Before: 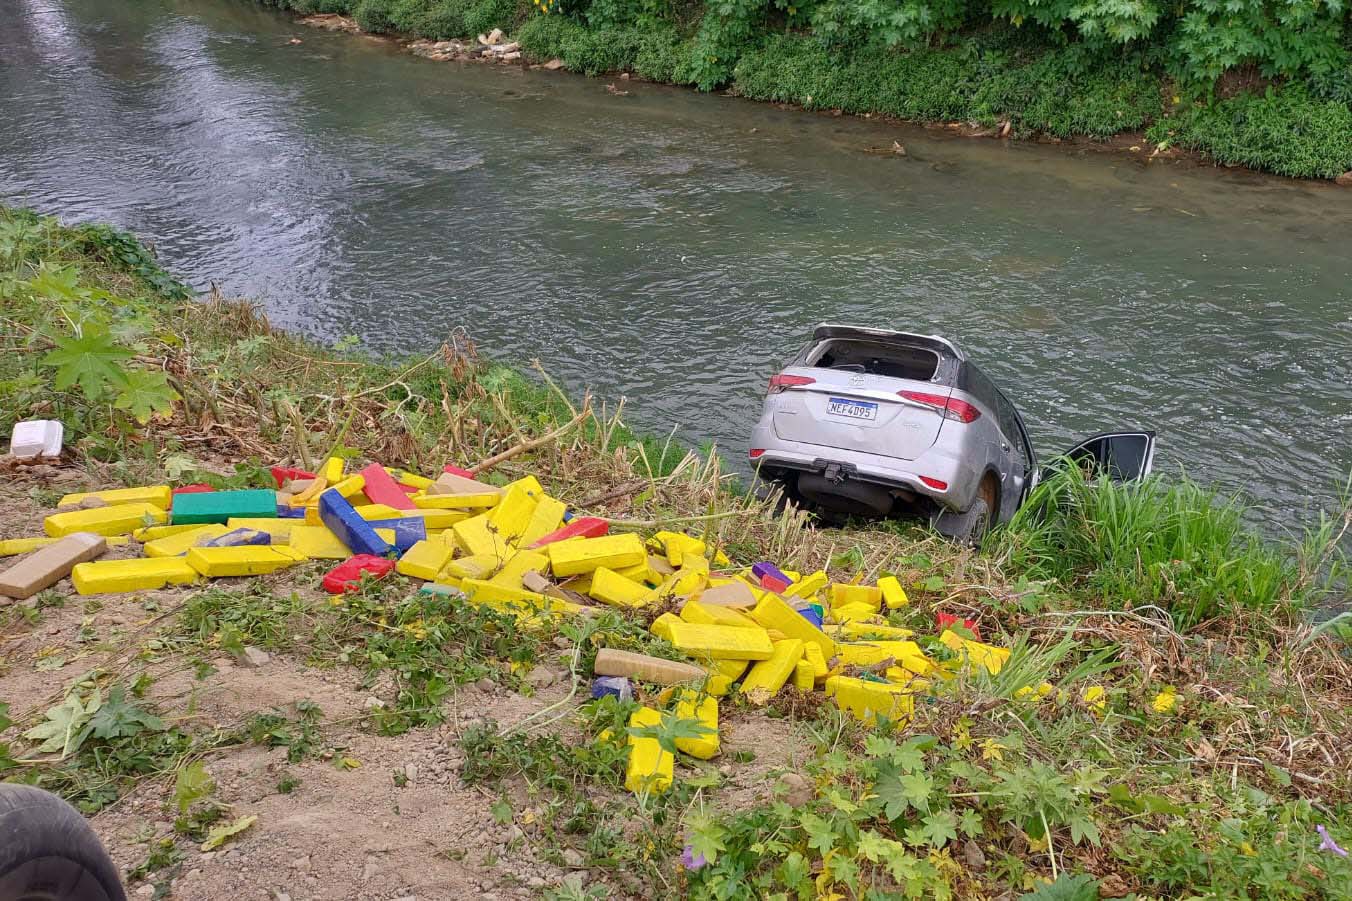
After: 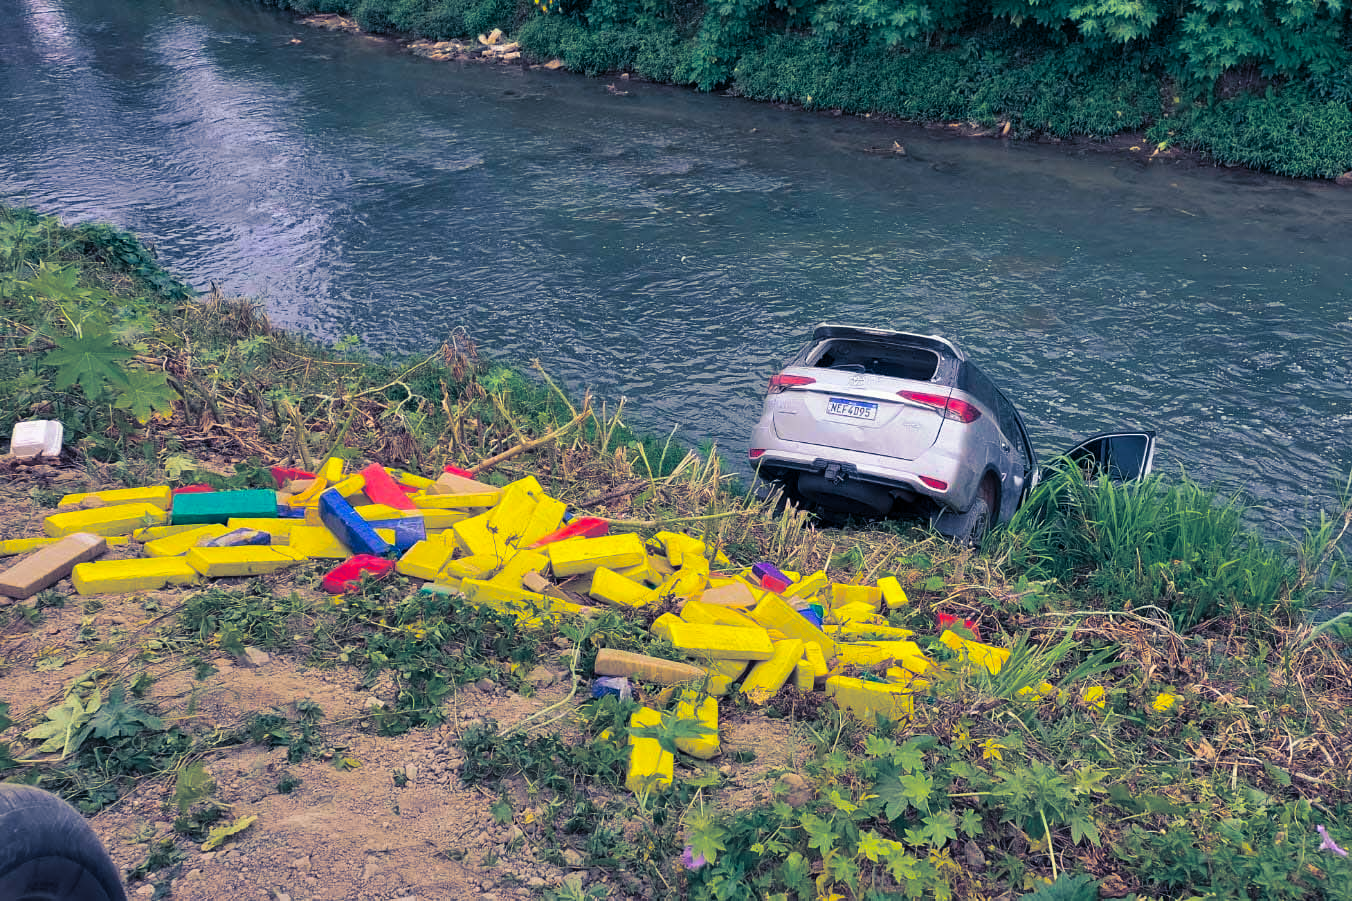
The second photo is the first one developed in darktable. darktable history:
color balance rgb: linear chroma grading › global chroma 15%, perceptual saturation grading › global saturation 30%
split-toning: shadows › hue 226.8°, shadows › saturation 0.84
